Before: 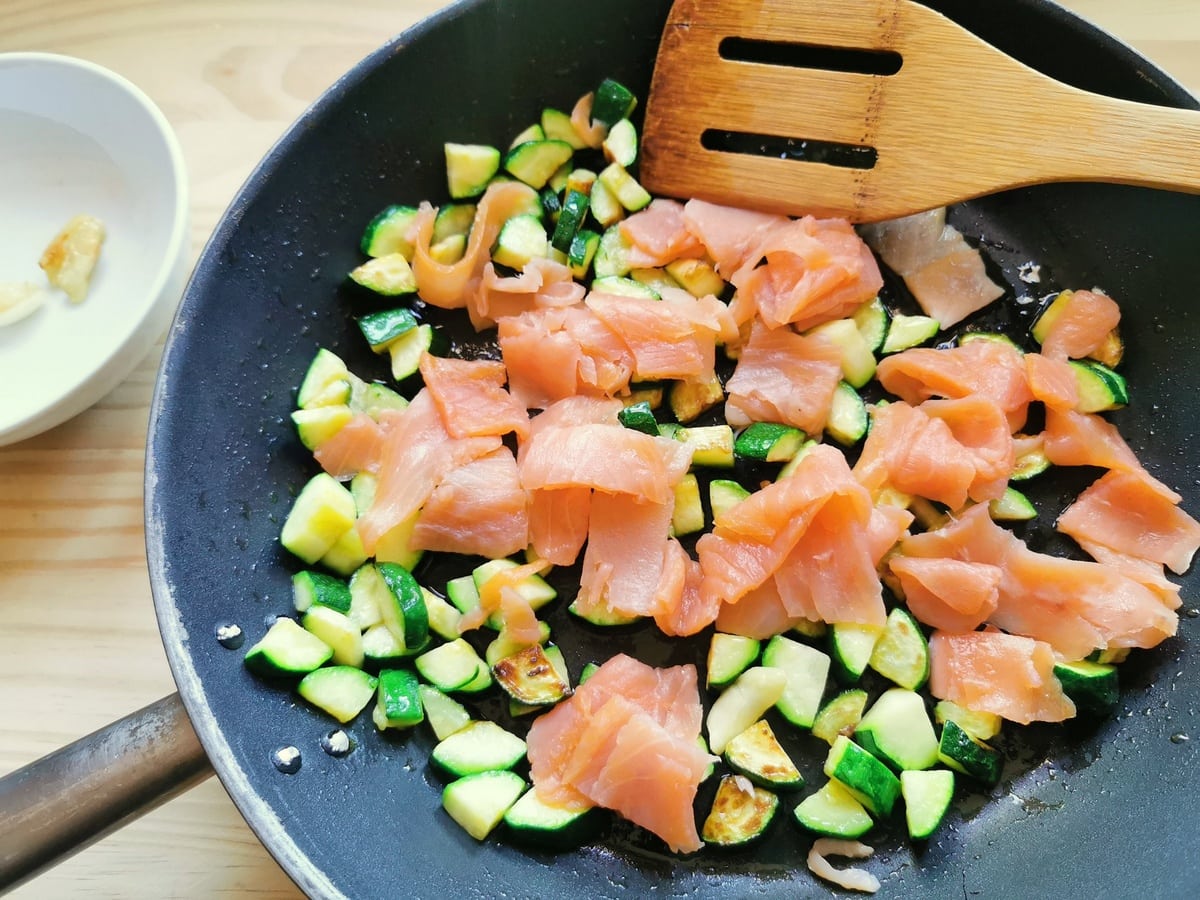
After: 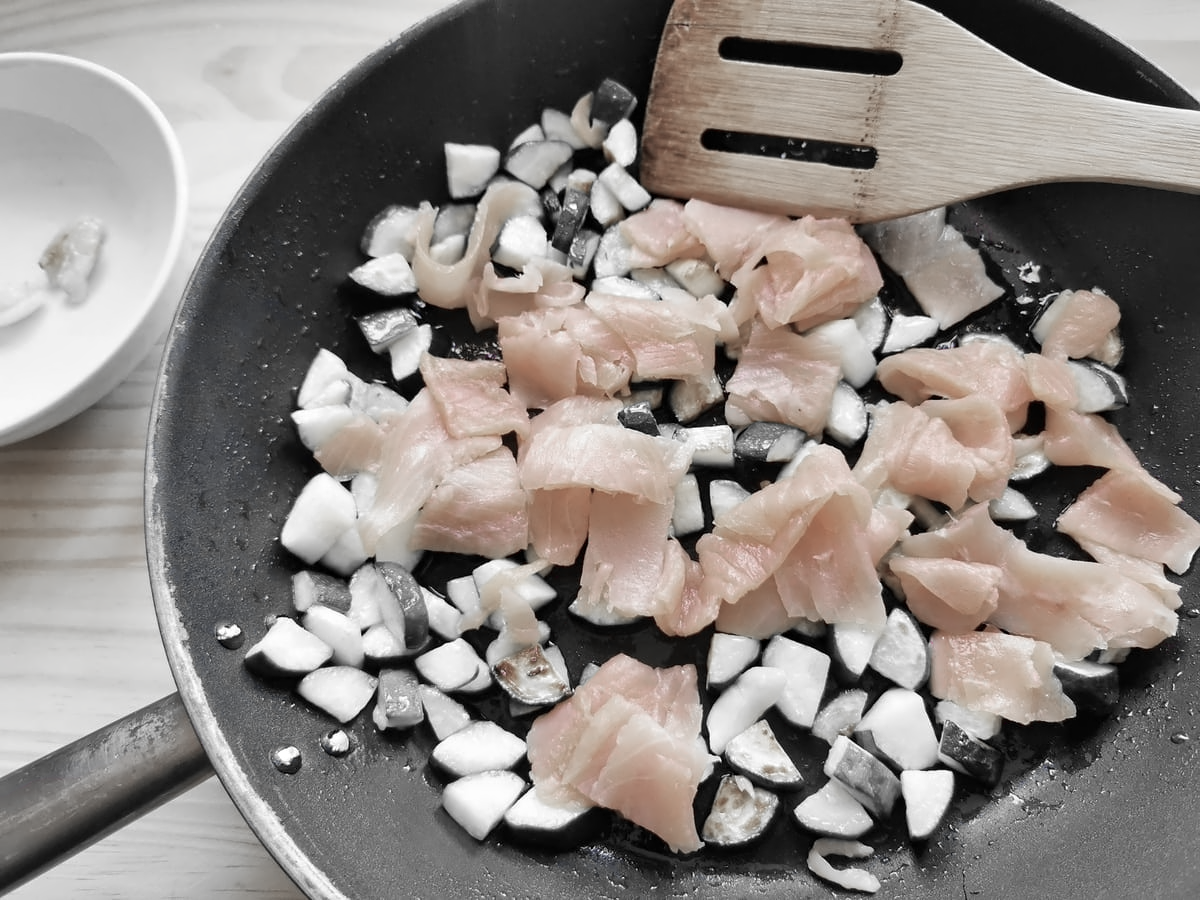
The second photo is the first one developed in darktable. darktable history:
color zones: curves: ch0 [(0, 0.278) (0.143, 0.5) (0.286, 0.5) (0.429, 0.5) (0.571, 0.5) (0.714, 0.5) (0.857, 0.5) (1, 0.5)]; ch1 [(0, 1) (0.143, 0.165) (0.286, 0) (0.429, 0) (0.571, 0) (0.714, 0) (0.857, 0.5) (1, 0.5)]; ch2 [(0, 0.508) (0.143, 0.5) (0.286, 0.5) (0.429, 0.5) (0.571, 0.5) (0.714, 0.5) (0.857, 0.5) (1, 0.5)]
shadows and highlights: soften with gaussian
contrast equalizer: octaves 7, y [[0.5, 0.542, 0.583, 0.625, 0.667, 0.708], [0.5 ×6], [0.5 ×6], [0, 0.033, 0.067, 0.1, 0.133, 0.167], [0, 0.05, 0.1, 0.15, 0.2, 0.25]], mix 0.156
